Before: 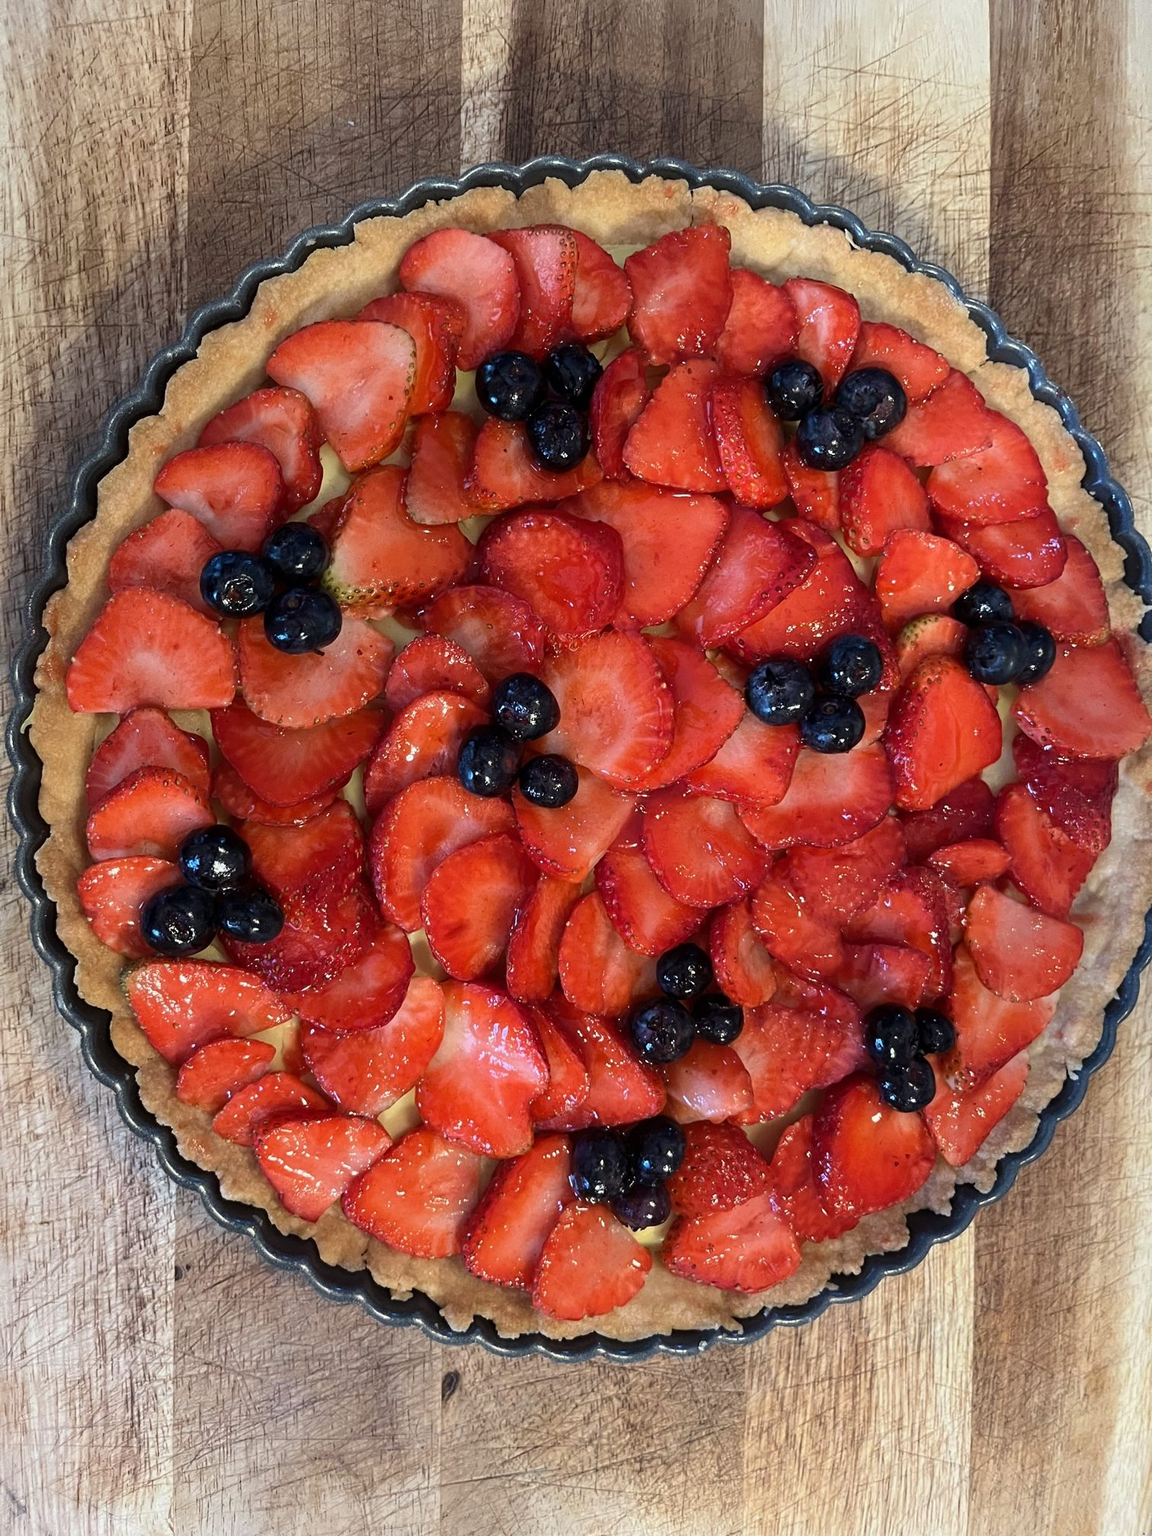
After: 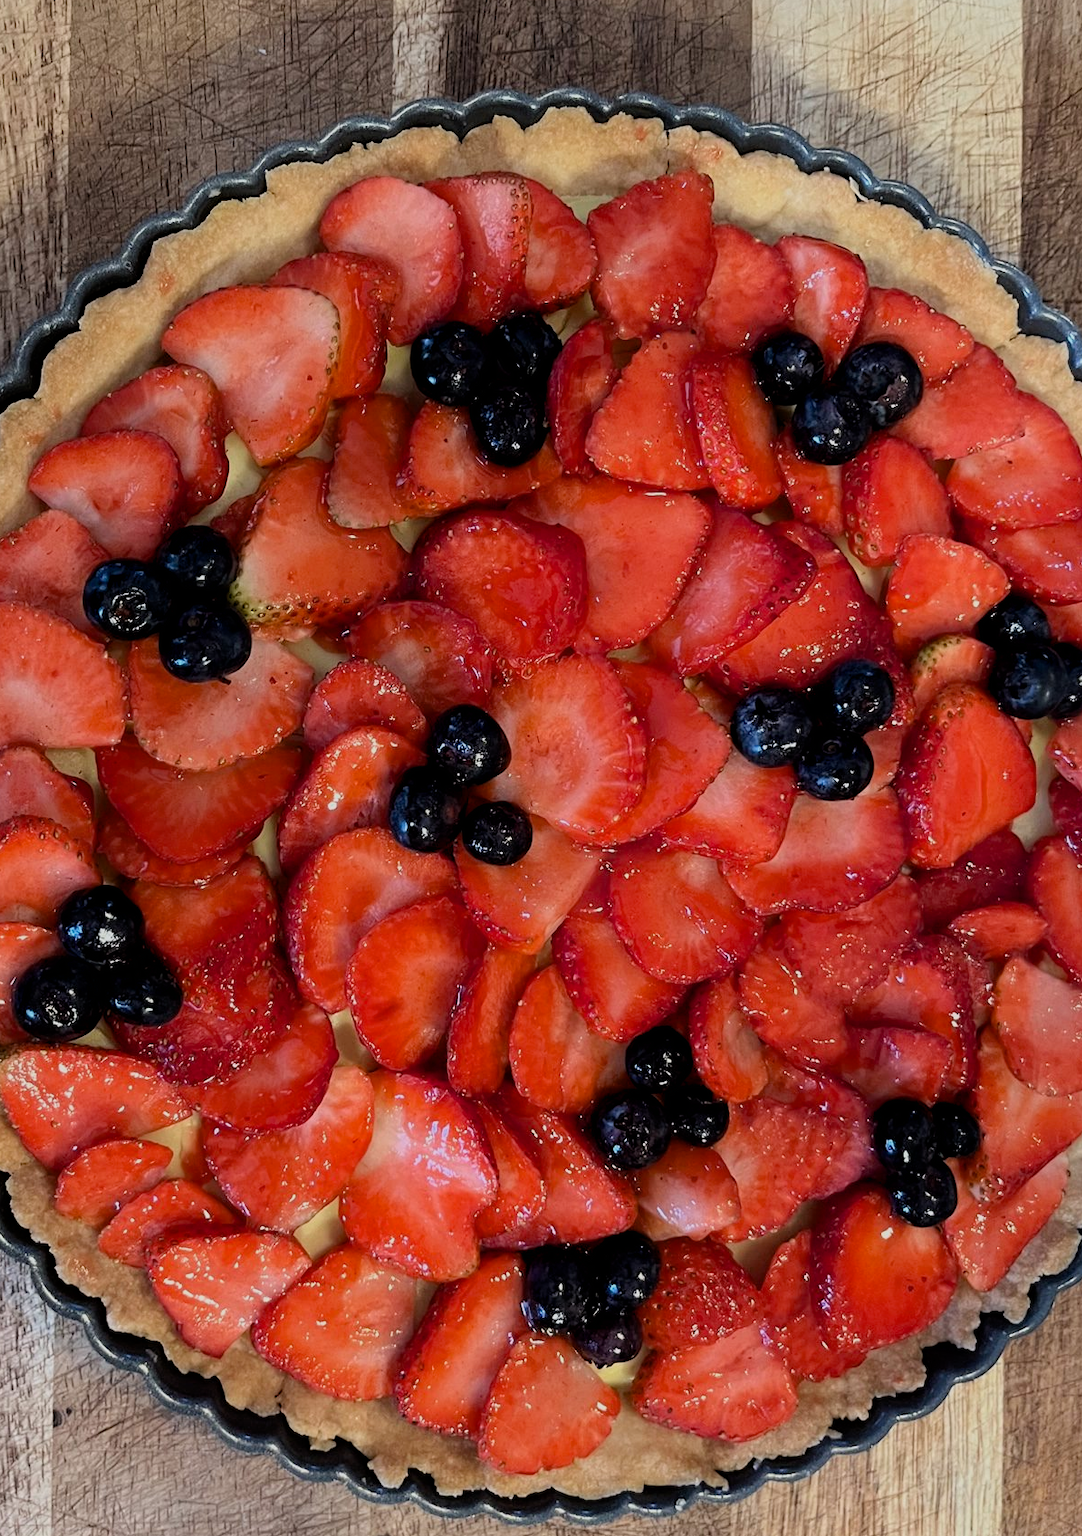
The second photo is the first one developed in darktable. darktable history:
crop: left 11.324%, top 5.257%, right 9.596%, bottom 10.599%
filmic rgb: black relative exposure -7.99 EV, white relative exposure 4.04 EV, hardness 4.17, color science v6 (2022)
